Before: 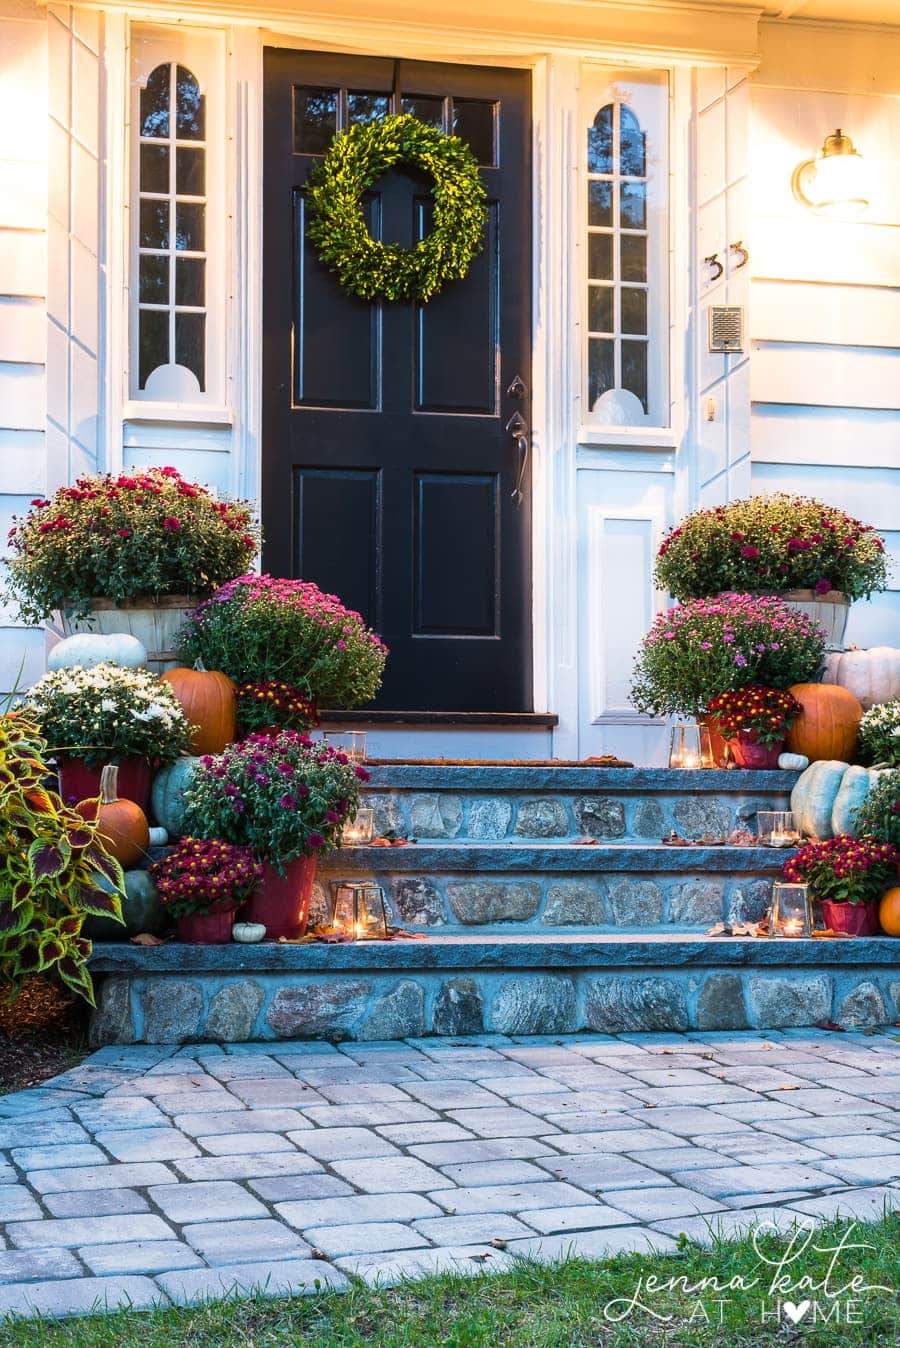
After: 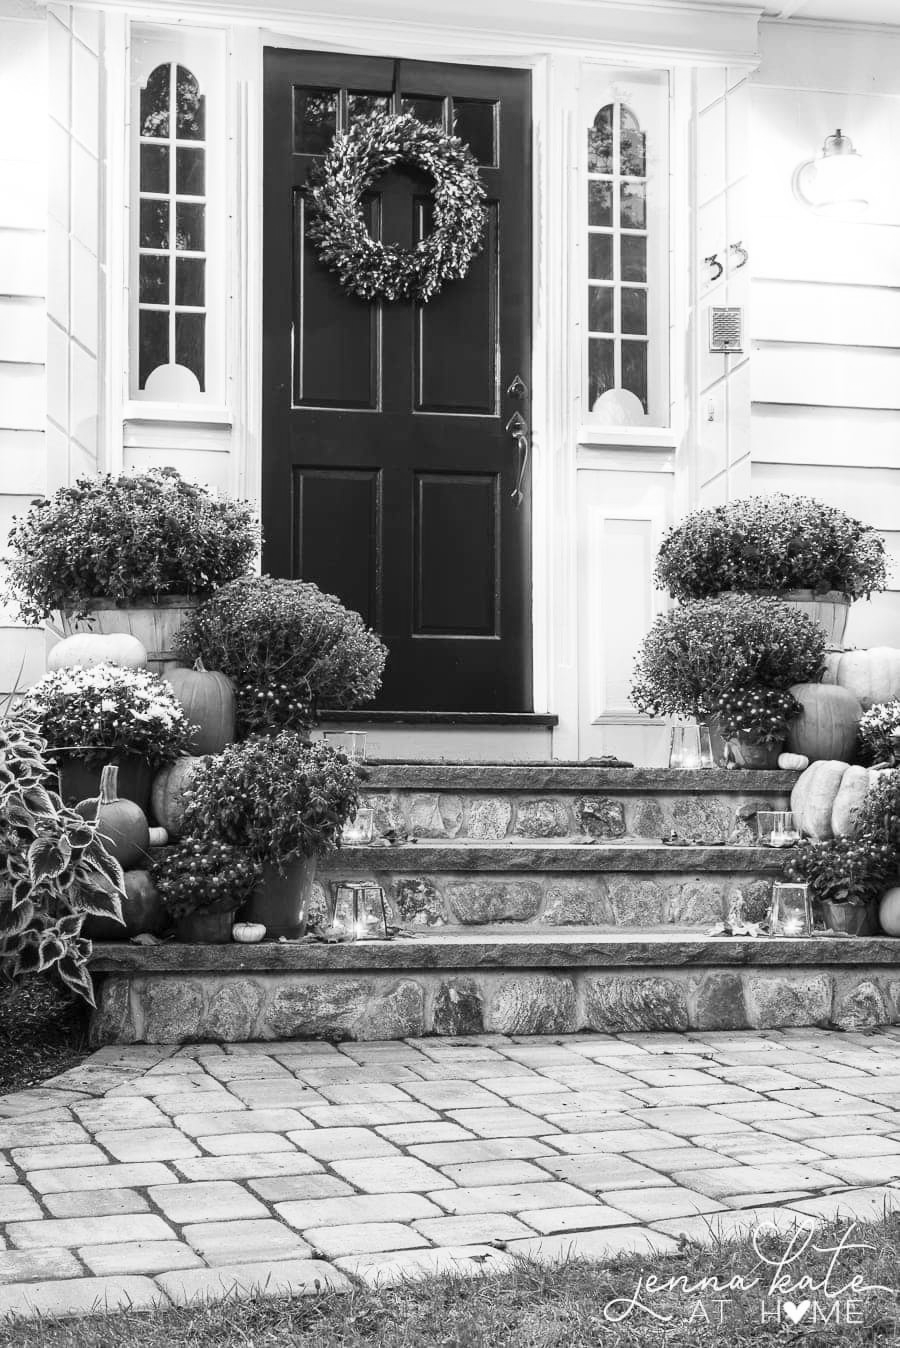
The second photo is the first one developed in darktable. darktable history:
contrast brightness saturation: contrast 0.2, brightness 0.16, saturation 0.22
monochrome: a 1.94, b -0.638
